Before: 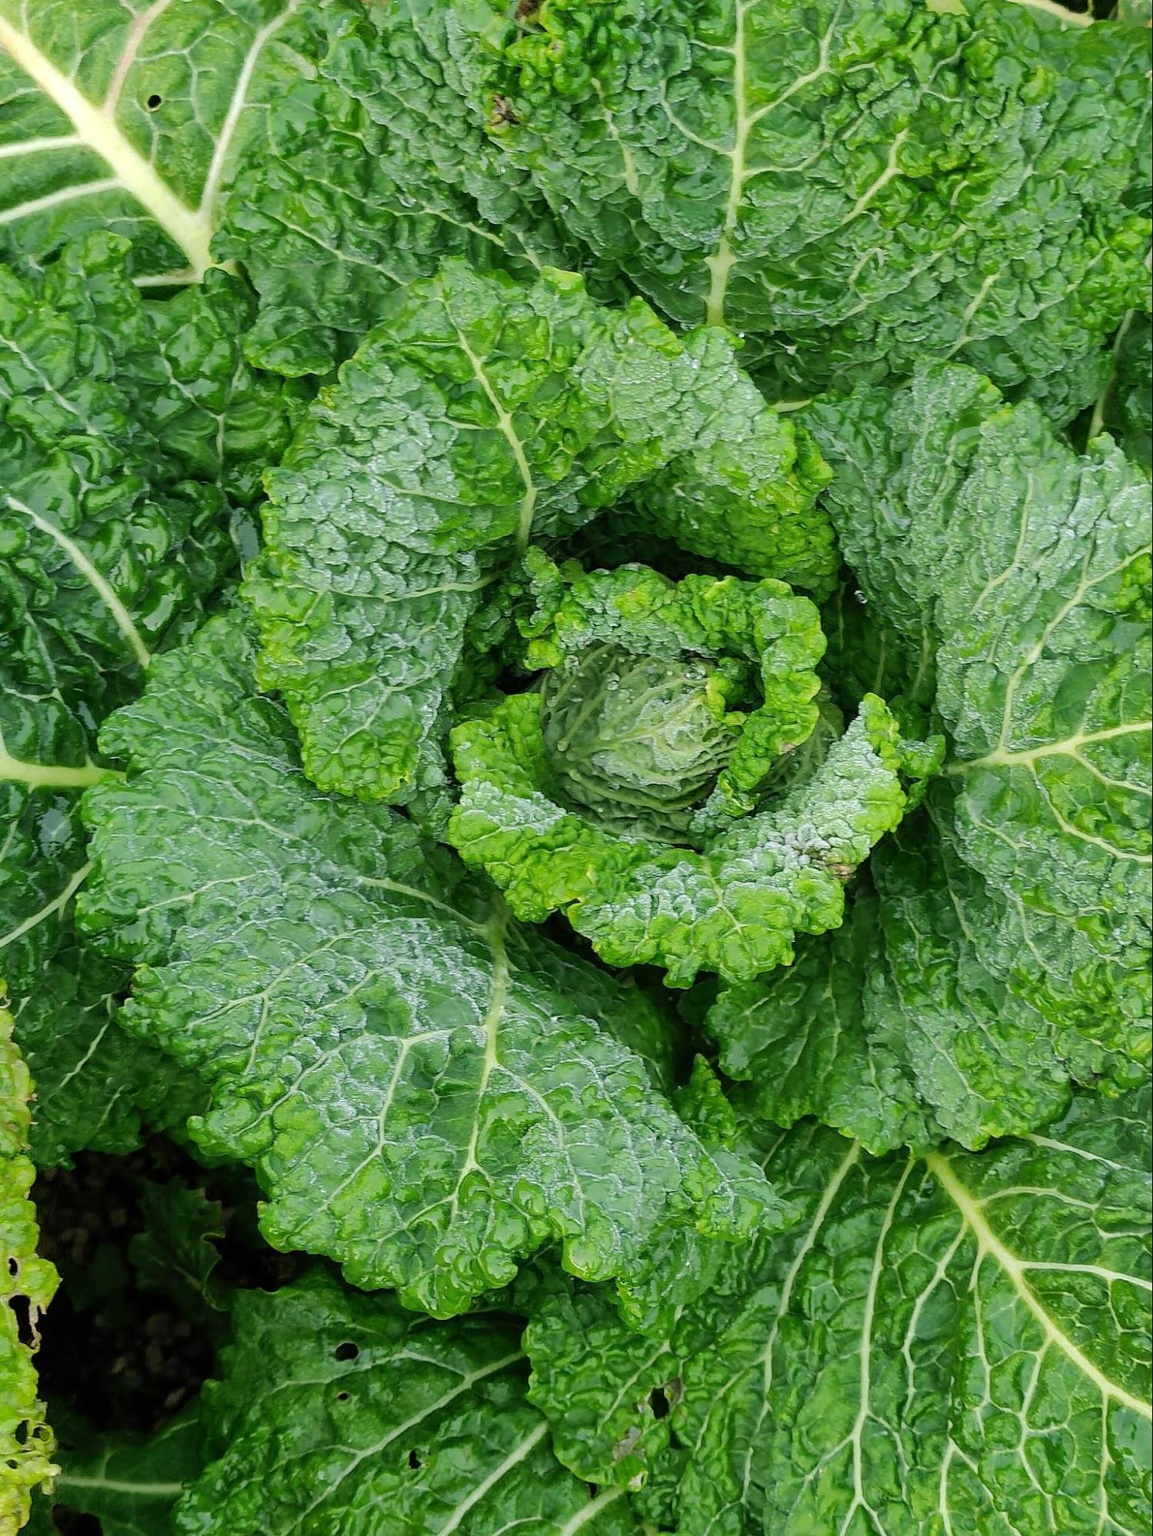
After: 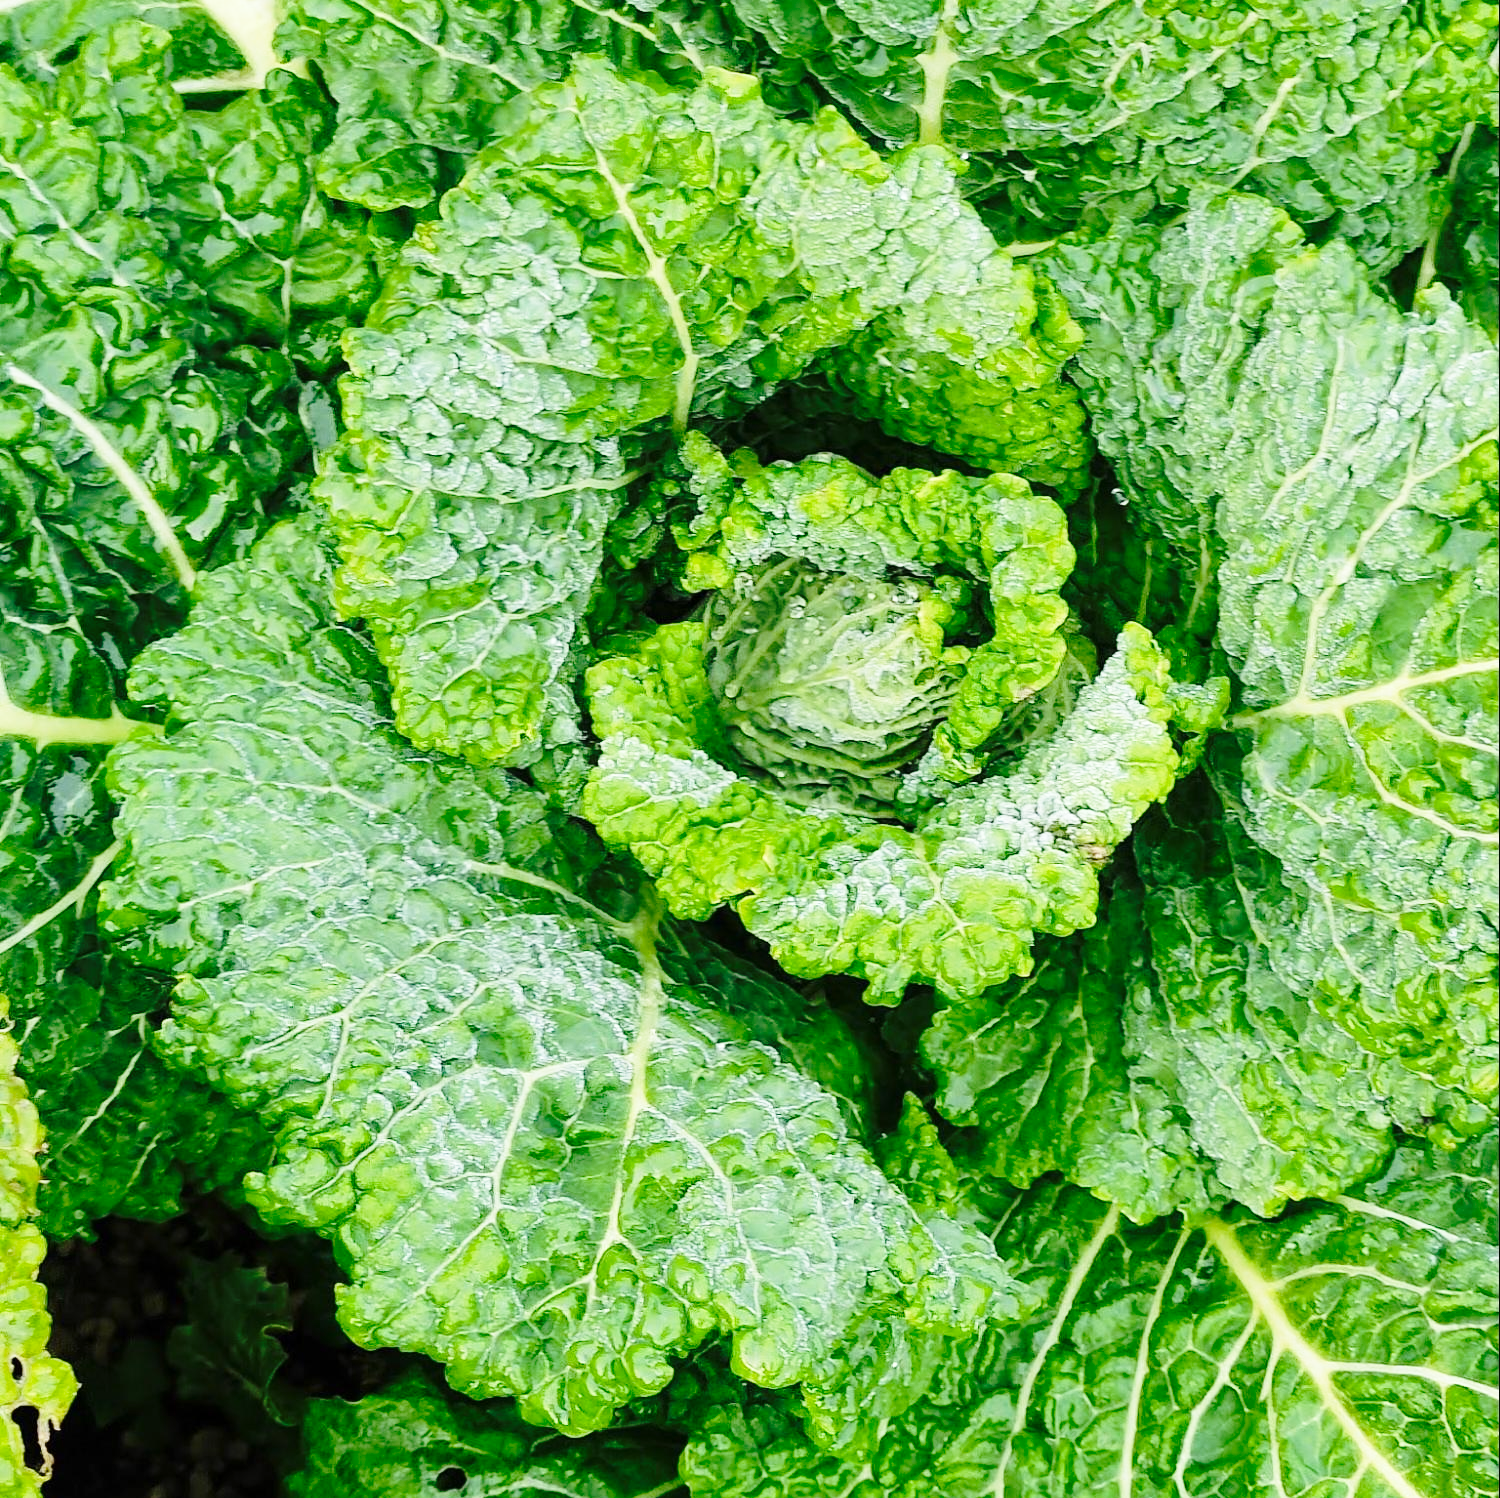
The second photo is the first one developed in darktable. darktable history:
base curve: curves: ch0 [(0, 0) (0.032, 0.037) (0.105, 0.228) (0.435, 0.76) (0.856, 0.983) (1, 1)], preserve colors none
crop: top 14.024%, bottom 11.032%
